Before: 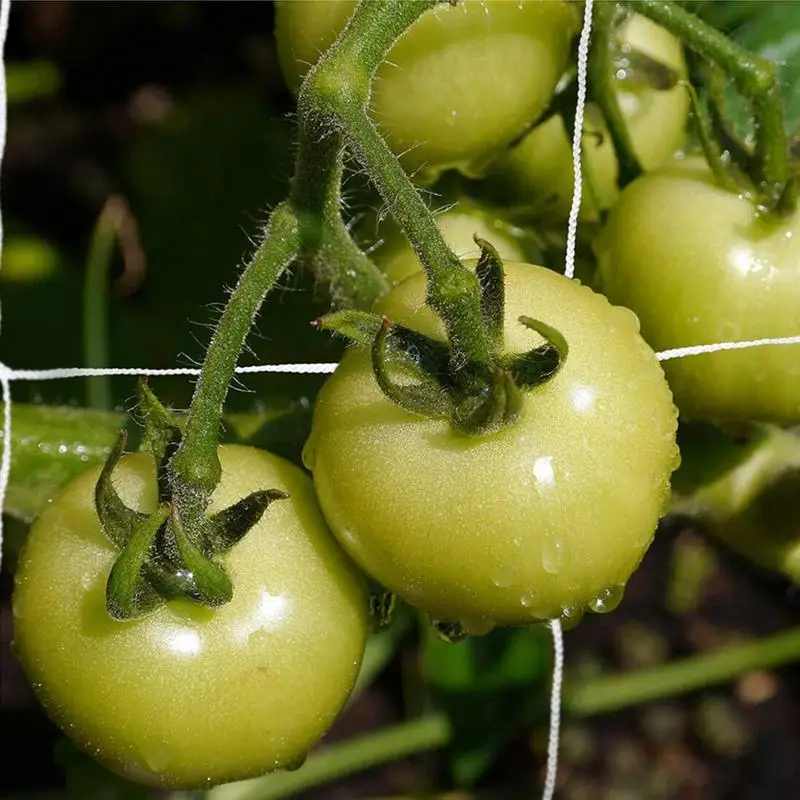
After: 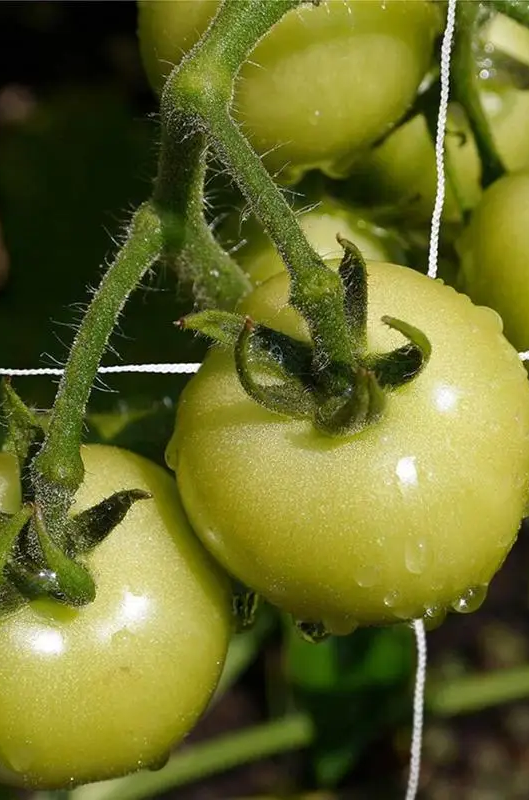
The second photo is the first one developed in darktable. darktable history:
crop: left 17.128%, right 16.681%
